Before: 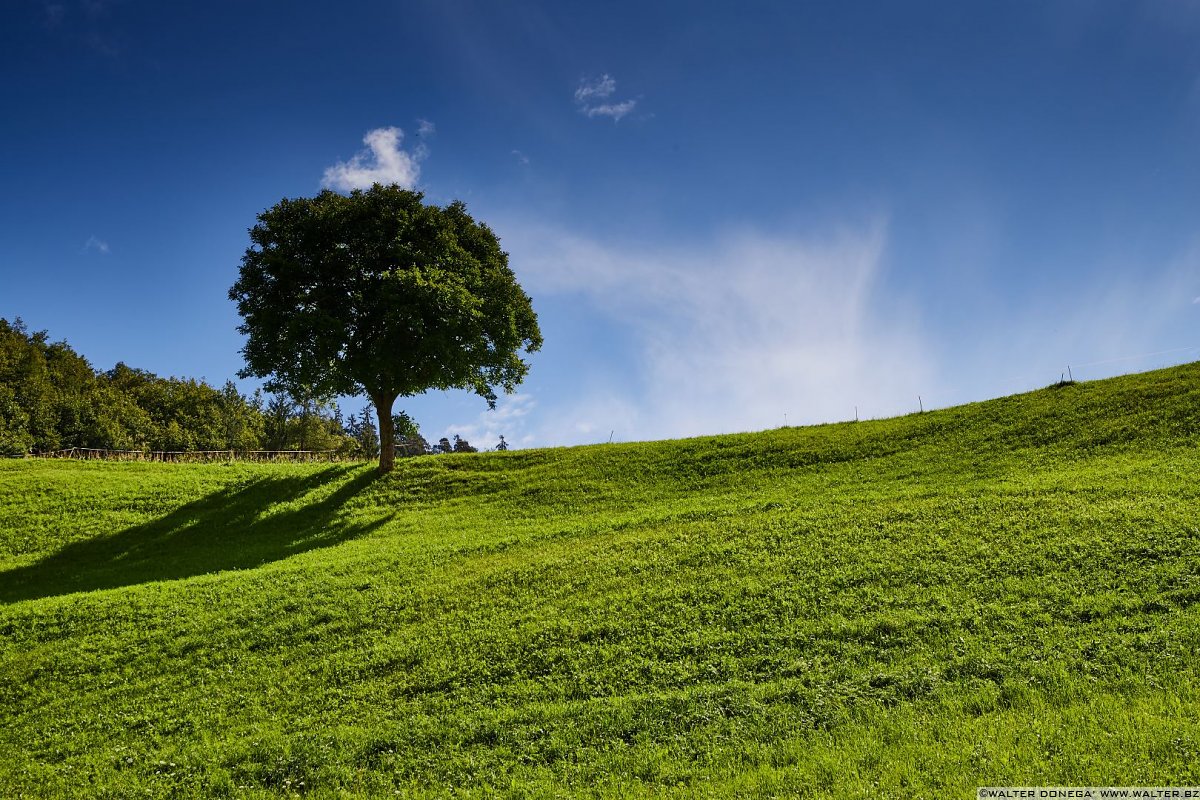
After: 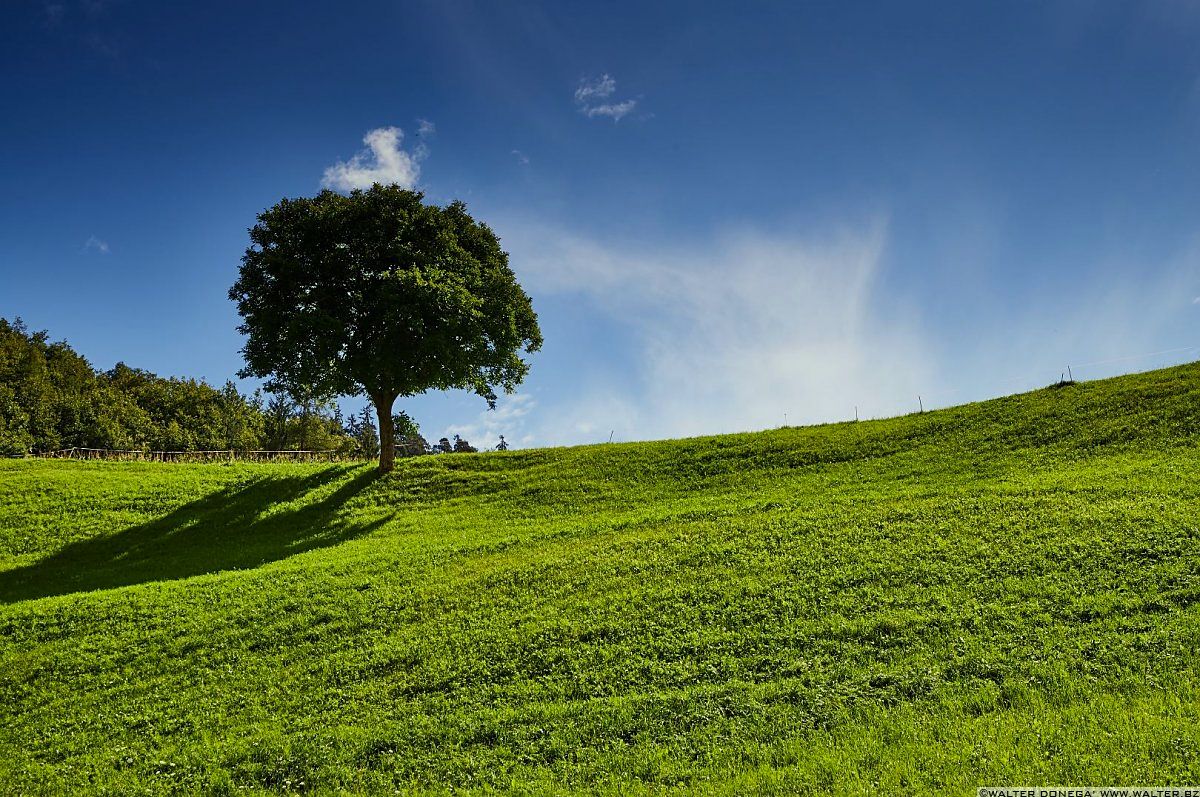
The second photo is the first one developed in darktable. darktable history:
sharpen: amount 0.213
crop: top 0.087%, bottom 0.206%
color correction: highlights a* -4.37, highlights b* 6.94
